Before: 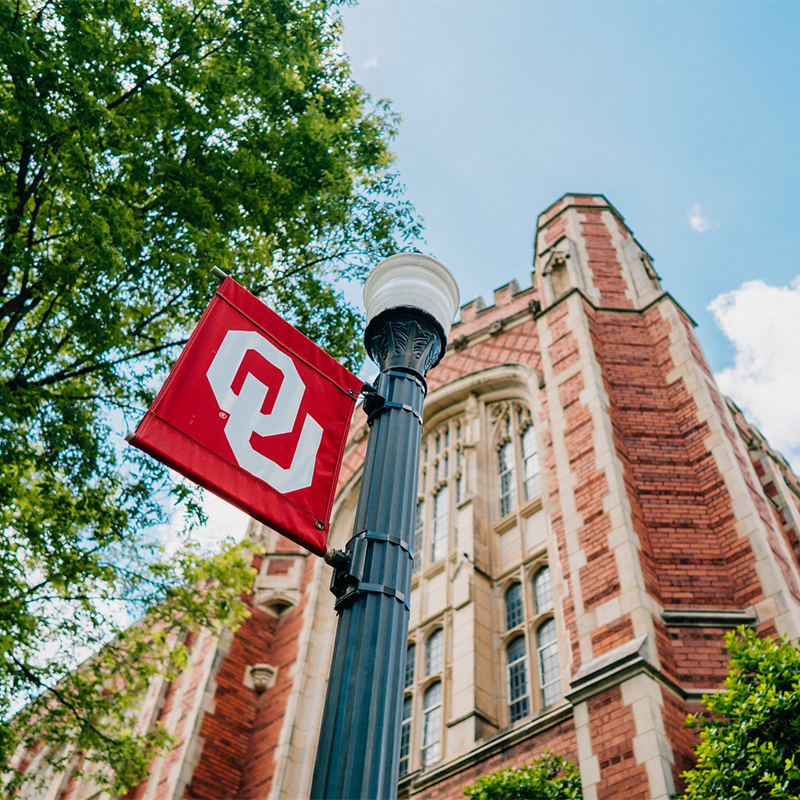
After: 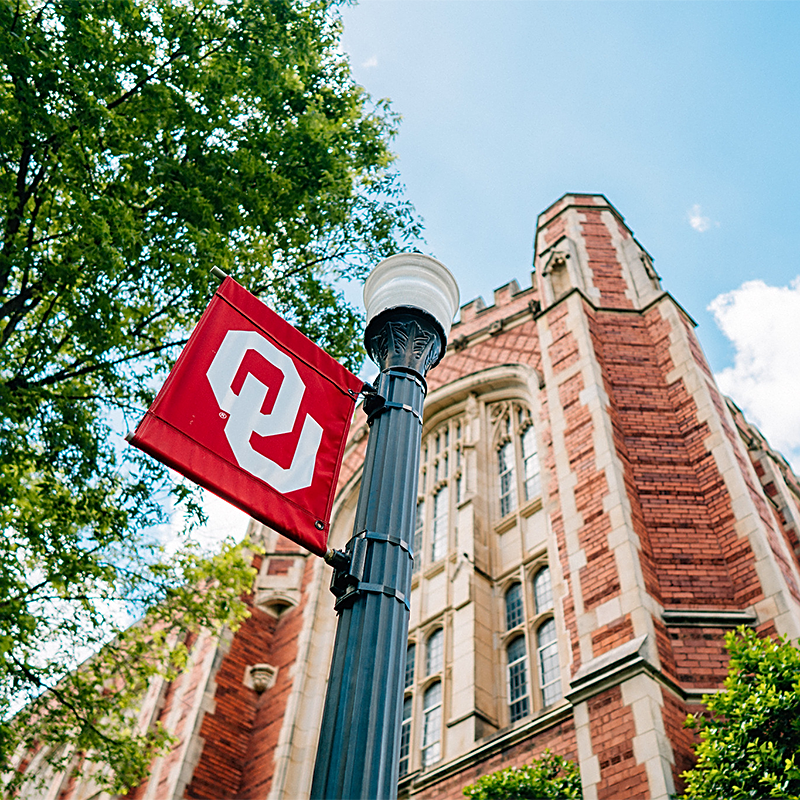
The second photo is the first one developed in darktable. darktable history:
sharpen: on, module defaults
levels: levels [0, 0.476, 0.951]
